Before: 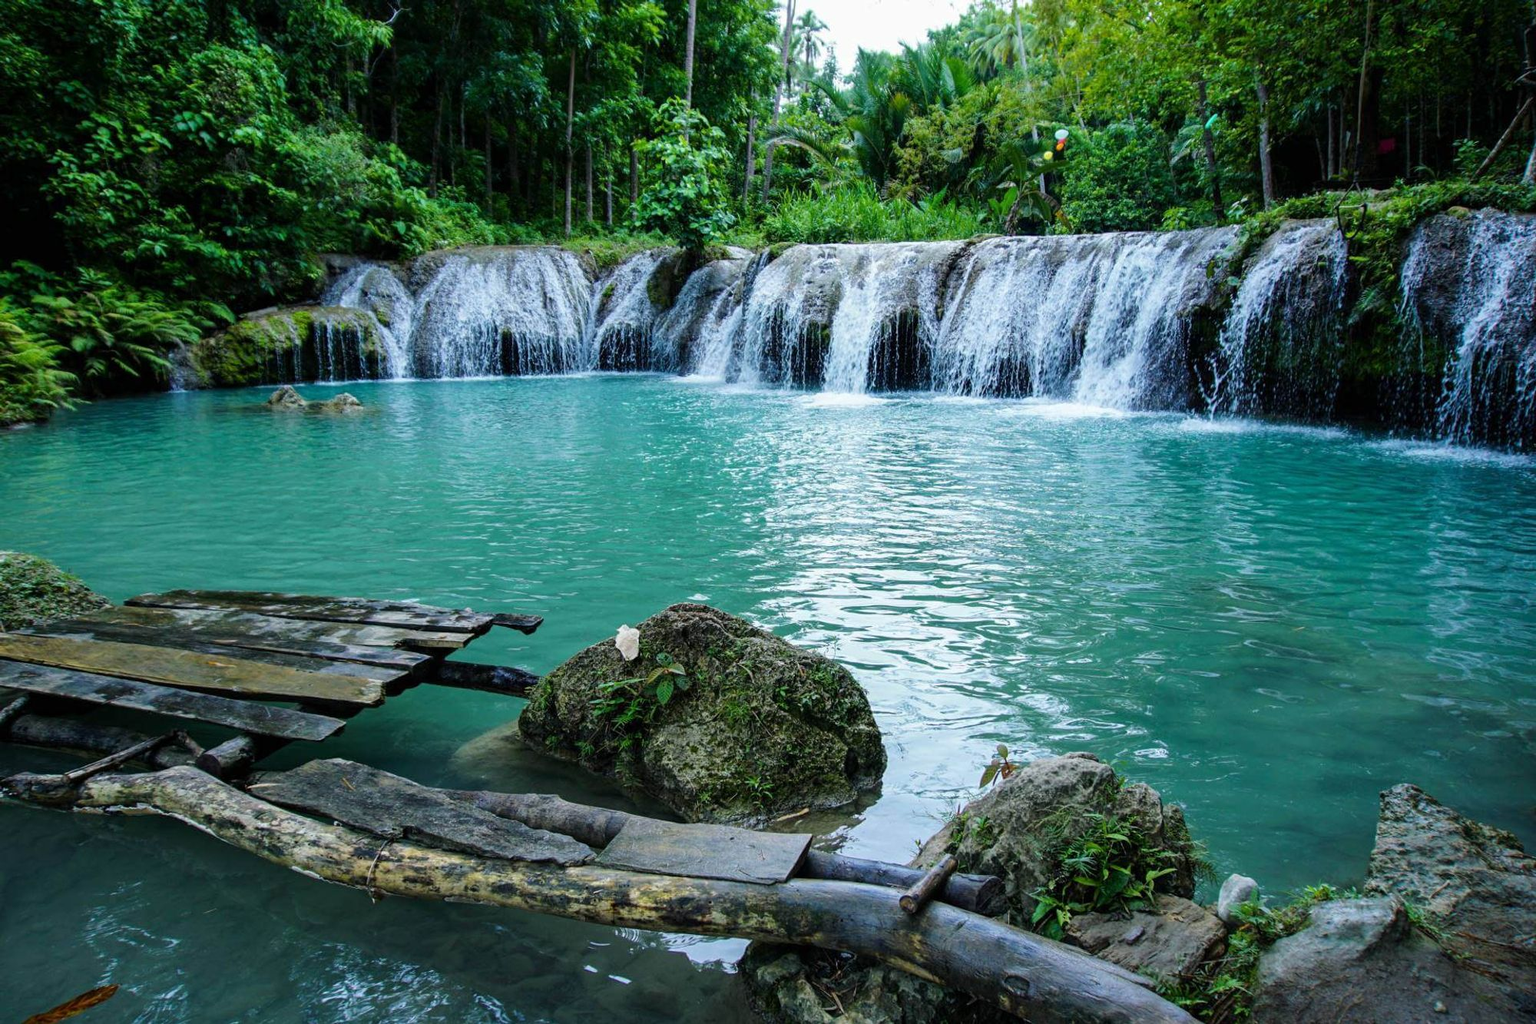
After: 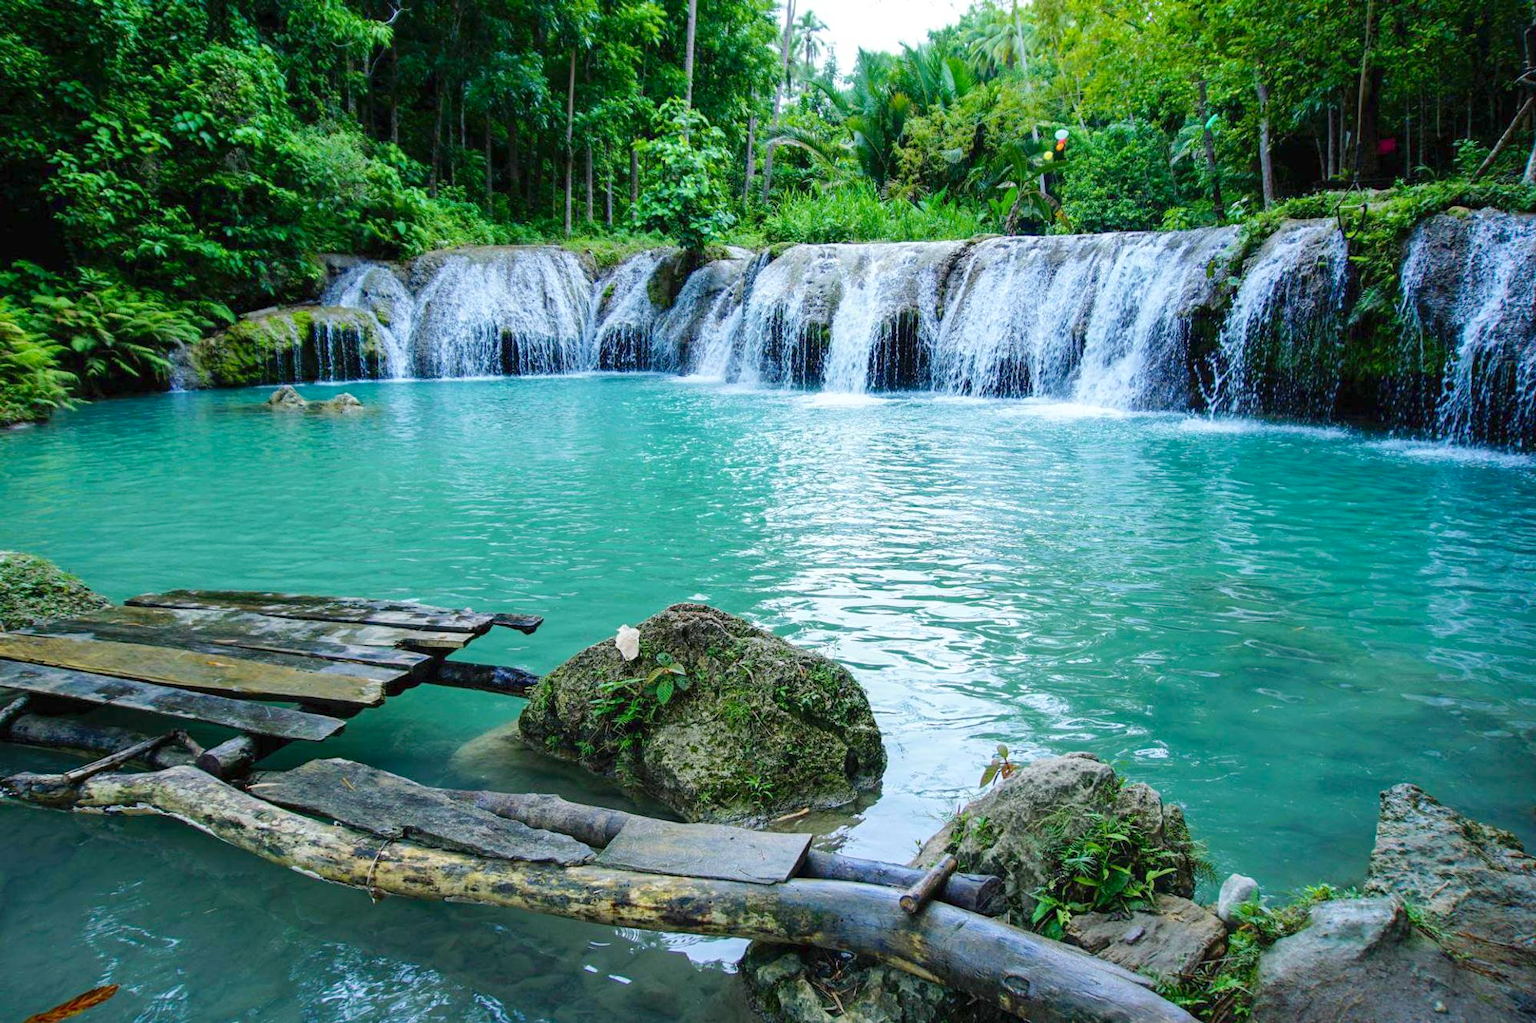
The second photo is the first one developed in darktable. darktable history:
levels: levels [0, 0.43, 0.984]
